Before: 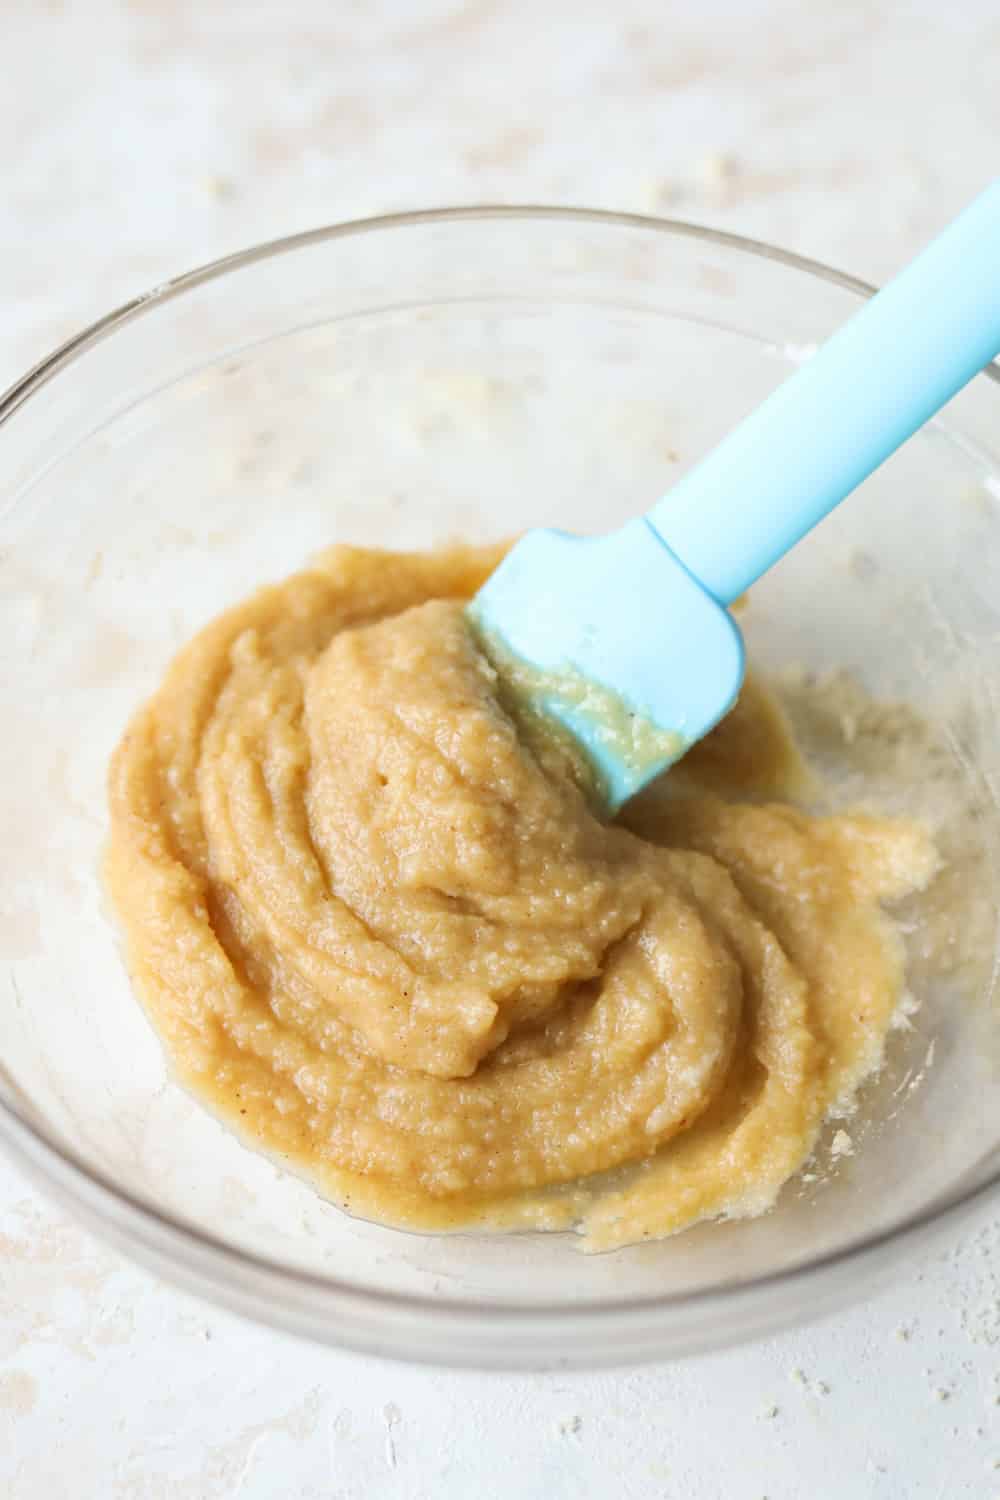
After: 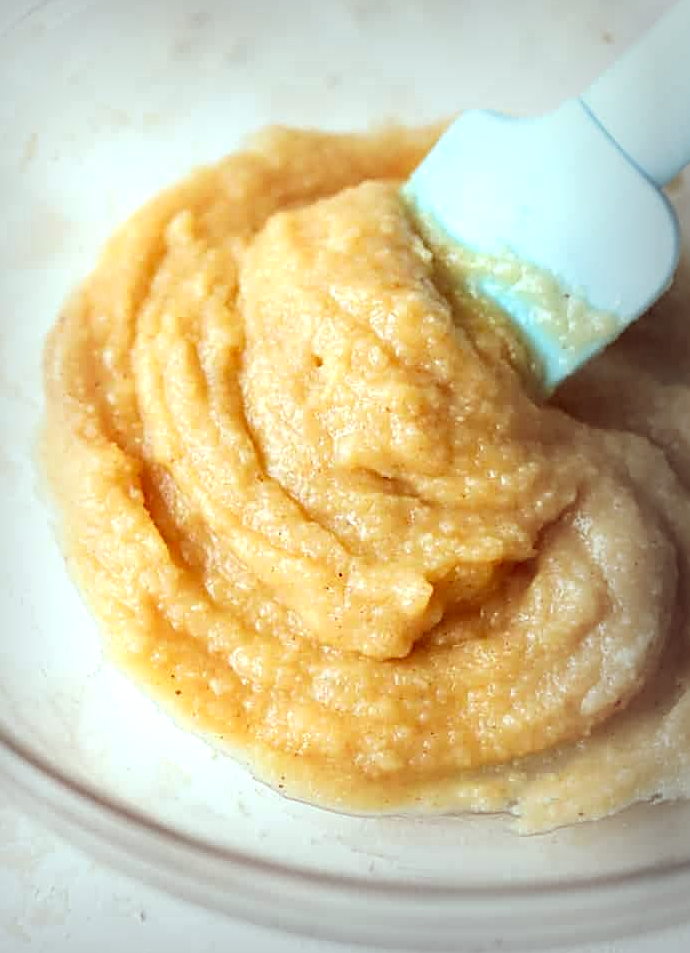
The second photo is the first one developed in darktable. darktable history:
contrast brightness saturation: contrast -0.025, brightness -0.013, saturation 0.032
crop: left 6.594%, top 27.972%, right 24.37%, bottom 8.445%
color correction: highlights a* -7.1, highlights b* -0.175, shadows a* 20.13, shadows b* 11.58
tone equalizer: -8 EV -0.431 EV, -7 EV -0.41 EV, -6 EV -0.298 EV, -5 EV -0.253 EV, -3 EV 0.193 EV, -2 EV 0.35 EV, -1 EV 0.389 EV, +0 EV 0.422 EV
vignetting: fall-off start 53.52%, center (-0.119, -0.01), automatic ratio true, width/height ratio 1.318, shape 0.213
sharpen: on, module defaults
